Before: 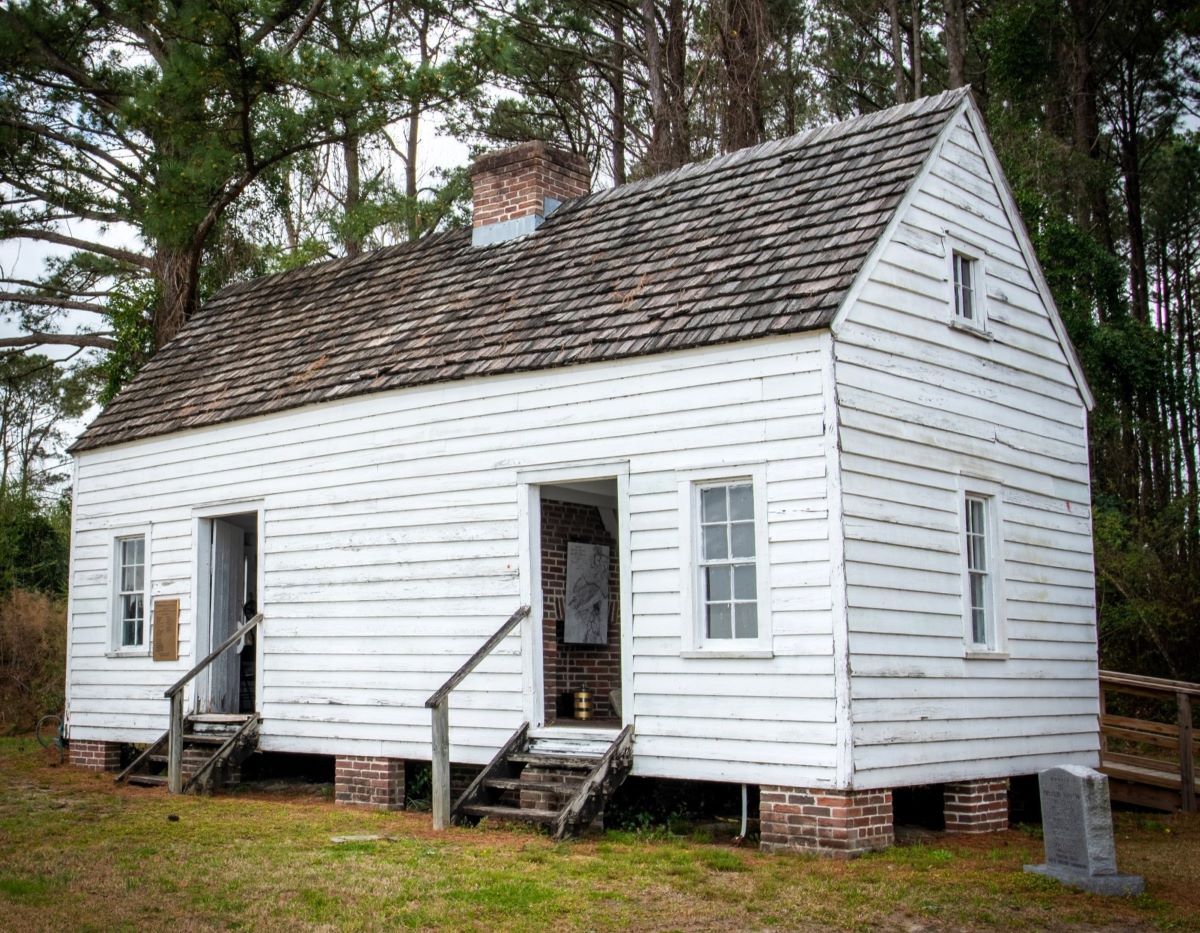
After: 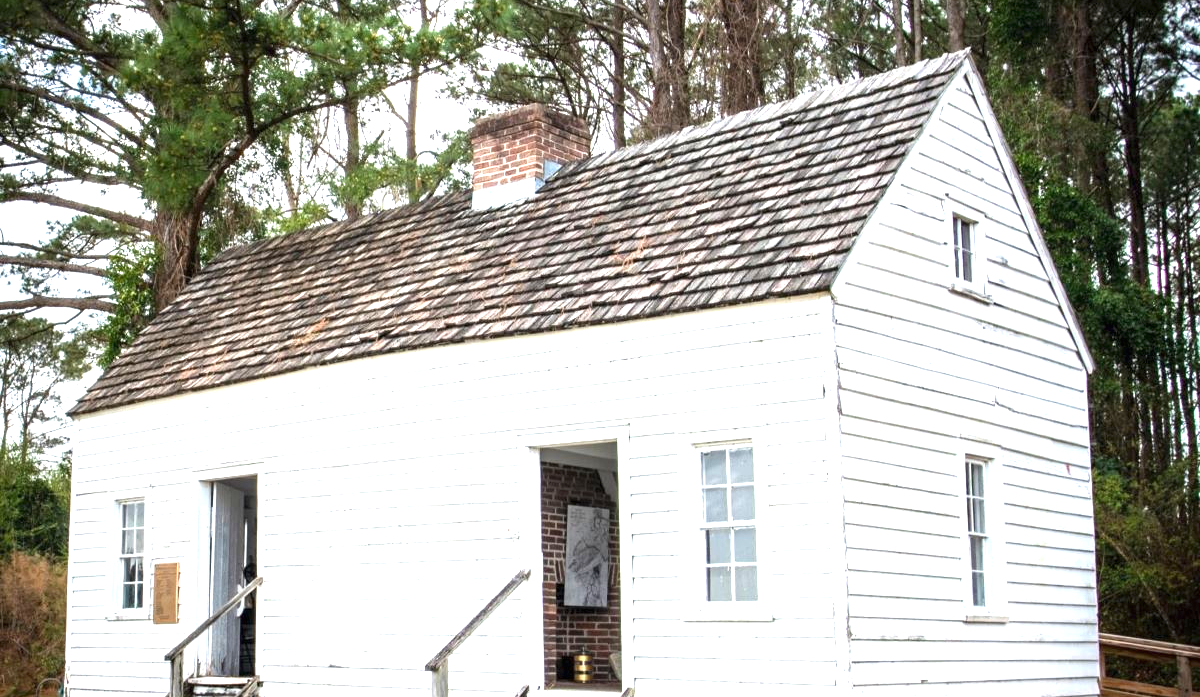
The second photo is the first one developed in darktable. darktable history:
crop: top 4.005%, bottom 21.2%
exposure: black level correction 0, exposure 1.291 EV, compensate highlight preservation false
